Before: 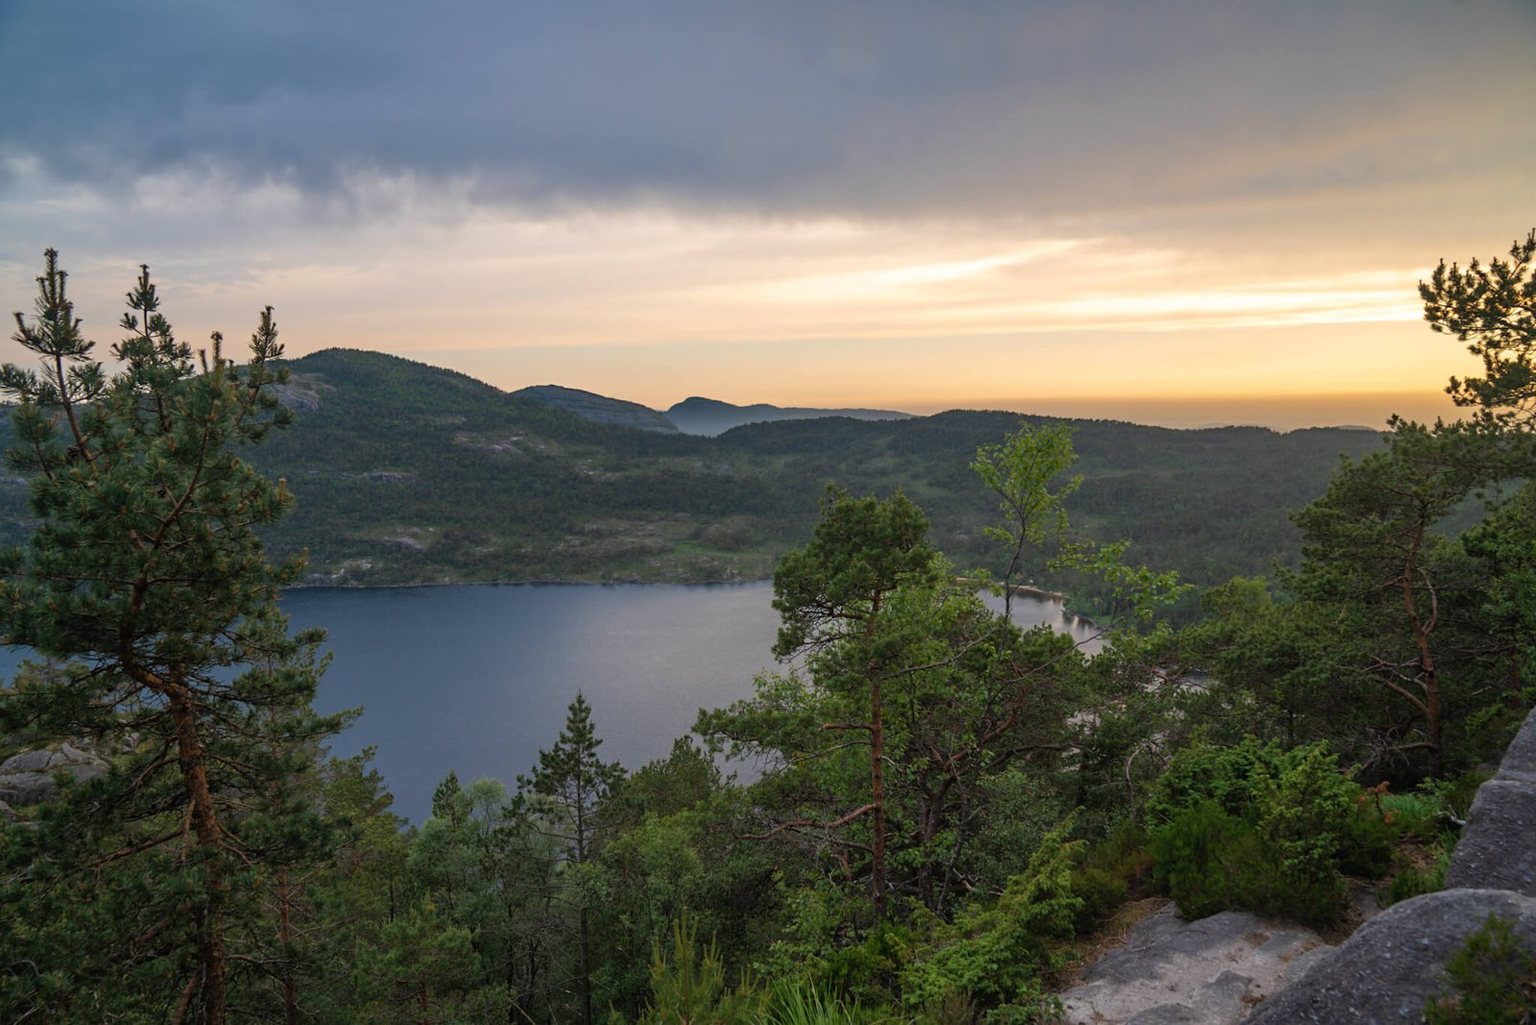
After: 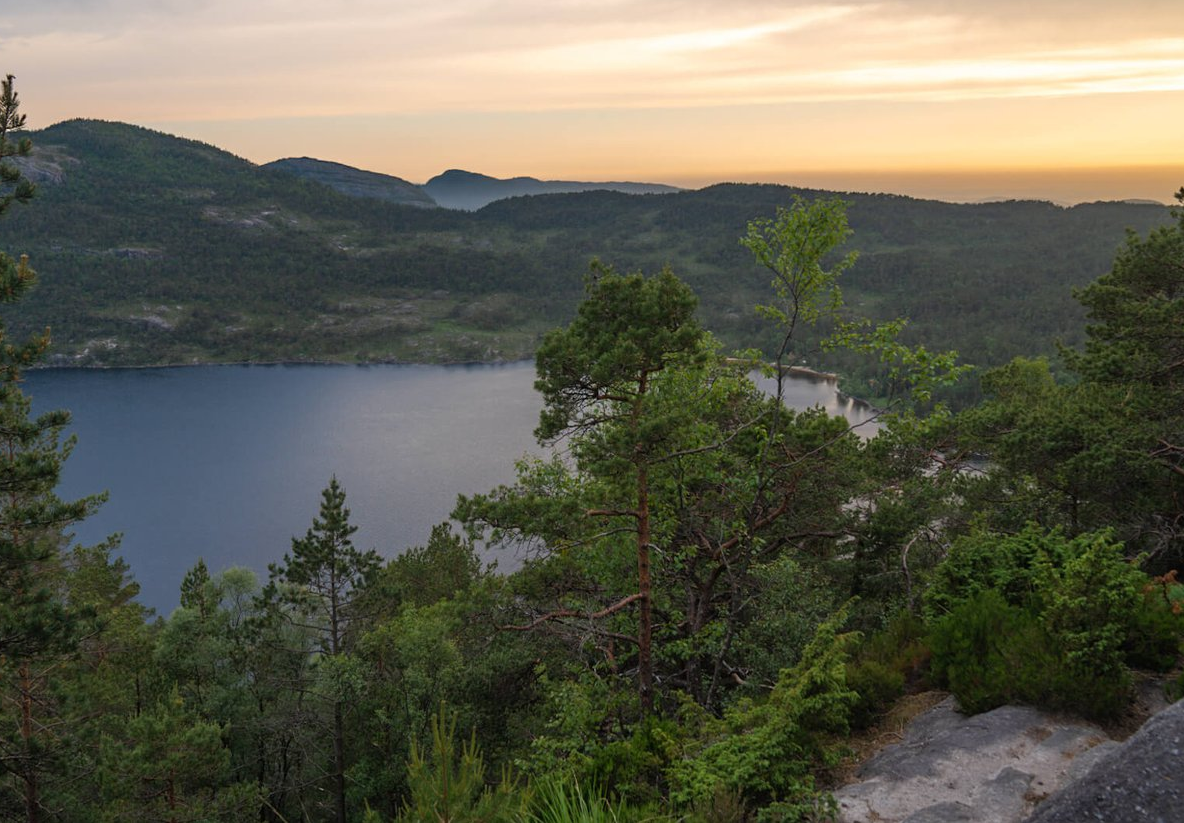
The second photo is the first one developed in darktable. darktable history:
crop: left 16.879%, top 22.929%, right 9.095%
